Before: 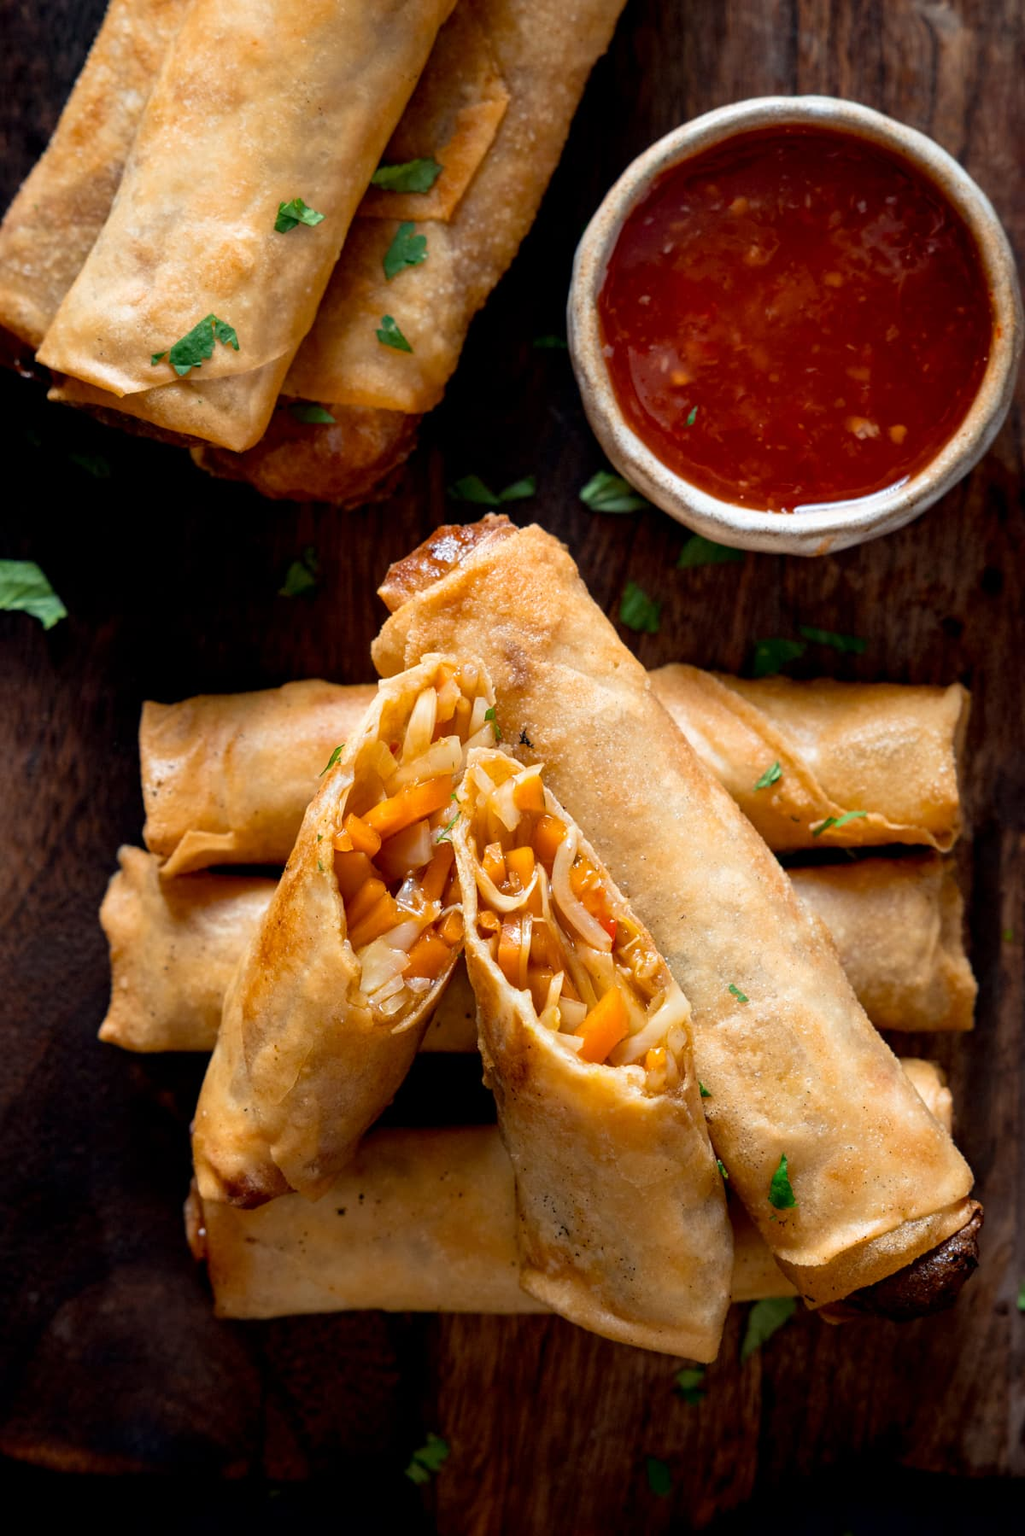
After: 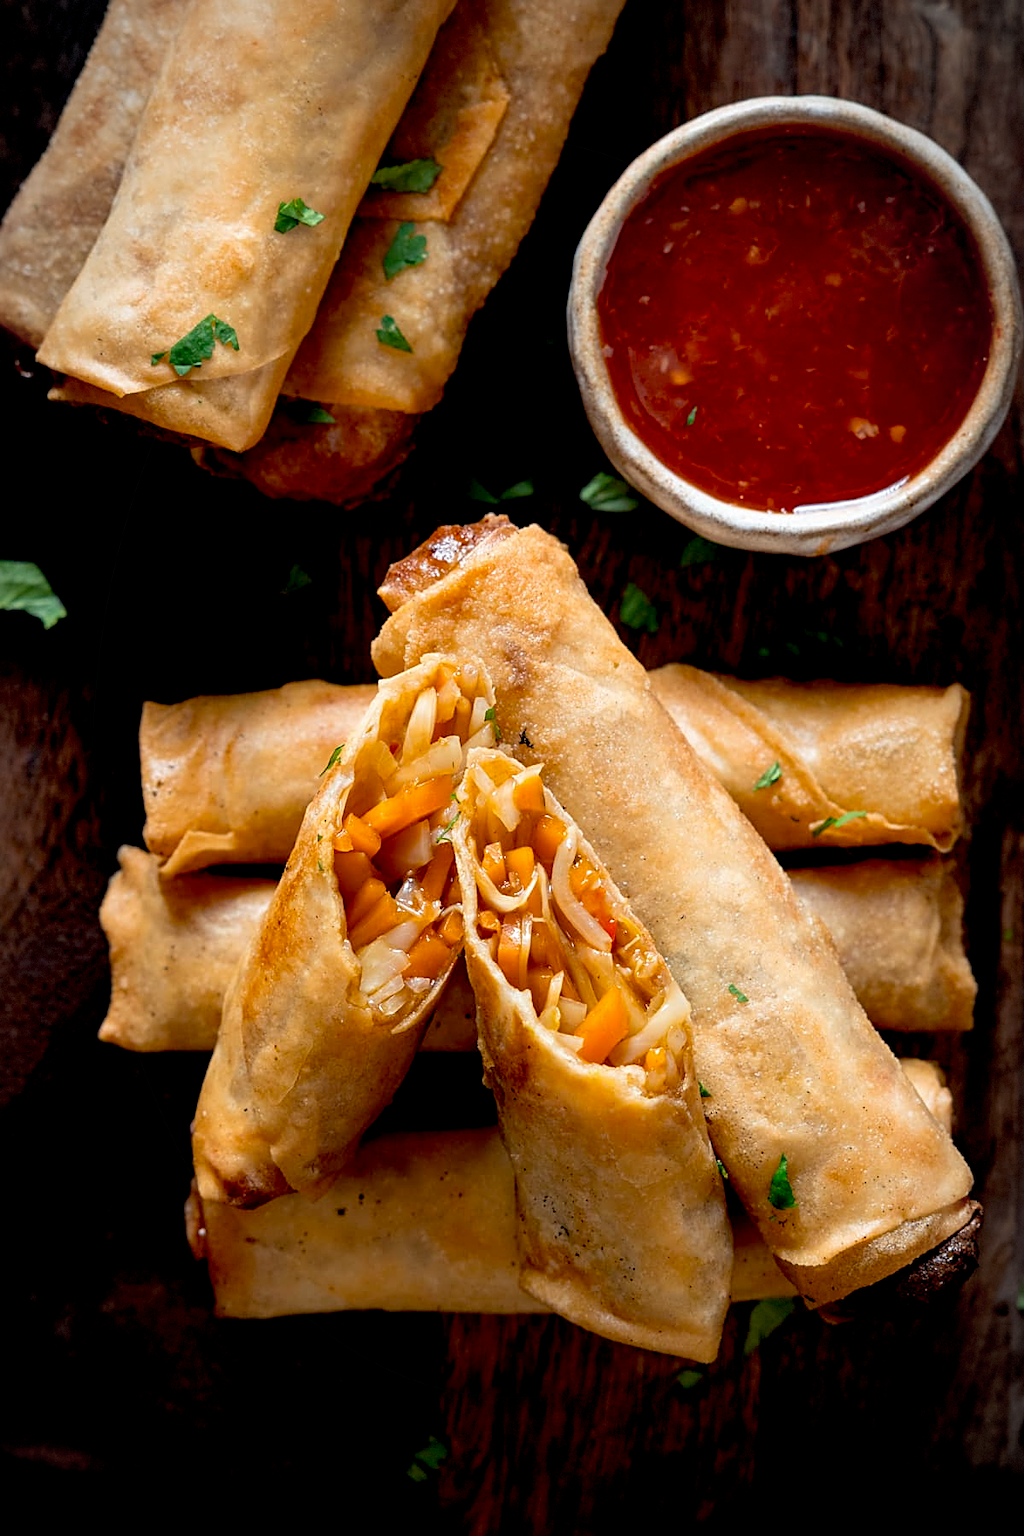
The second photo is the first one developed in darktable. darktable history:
vignetting: fall-off start 81.82%, fall-off radius 61.9%, automatic ratio true, width/height ratio 1.417, dithering 8-bit output, unbound false
sharpen: on, module defaults
exposure: black level correction 0.011, compensate highlight preservation false
